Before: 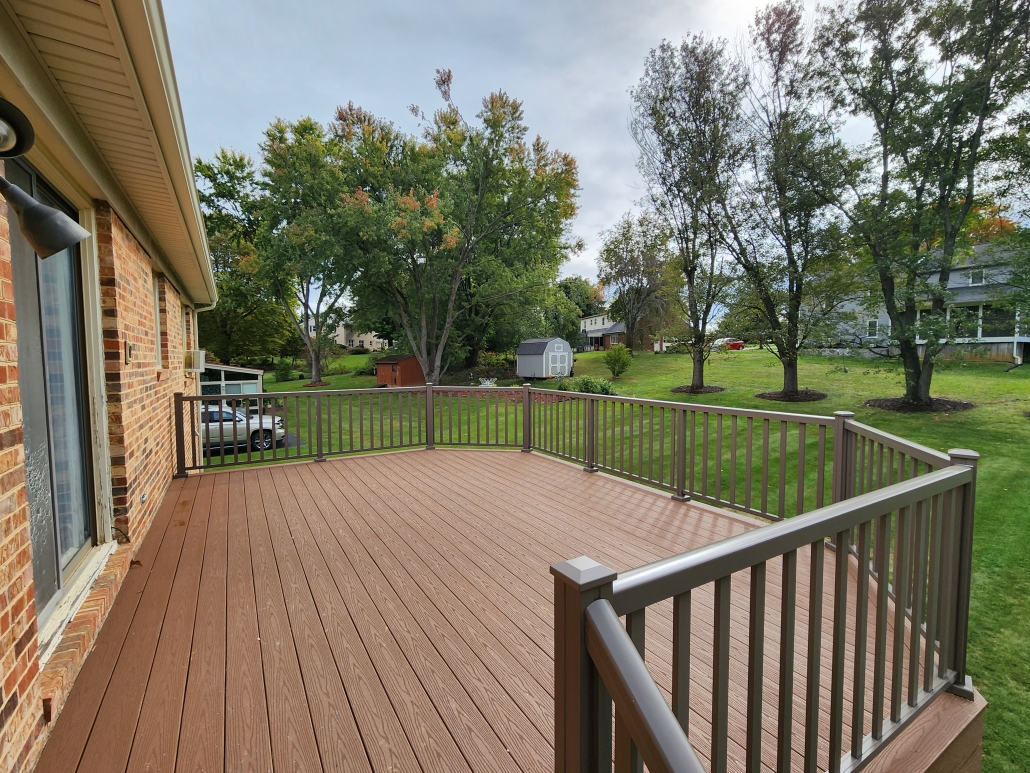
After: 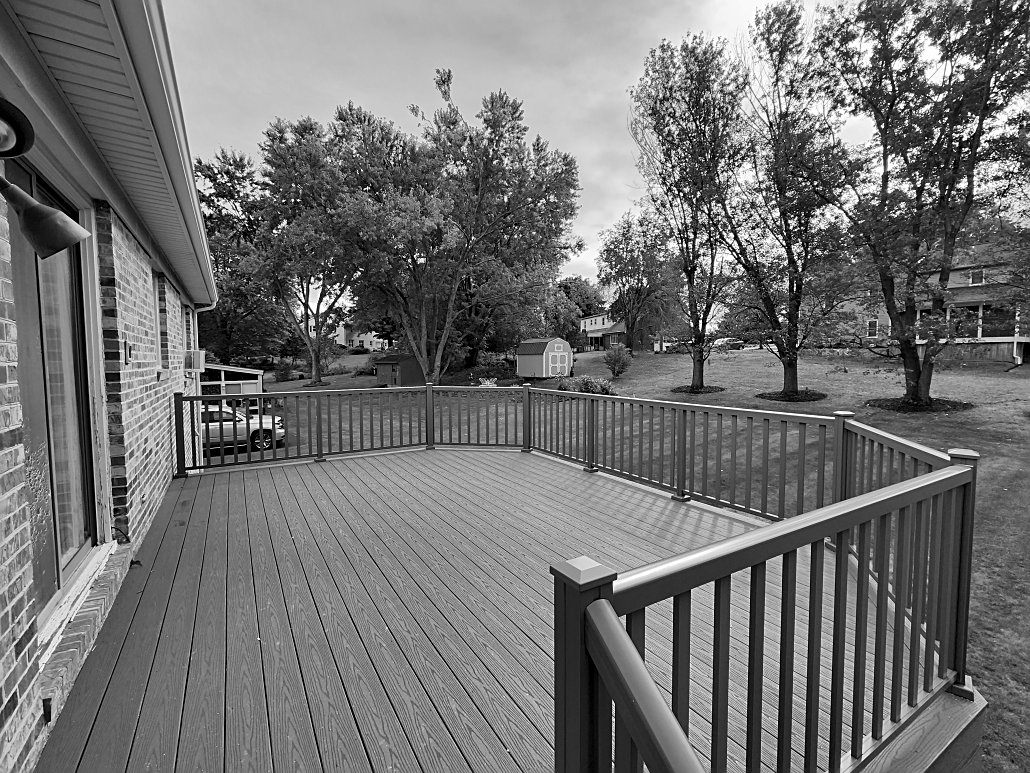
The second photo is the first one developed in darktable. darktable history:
sharpen: on, module defaults
contrast equalizer: octaves 7, y [[0.6 ×6], [0.55 ×6], [0 ×6], [0 ×6], [0 ×6]], mix 0.29
exposure: exposure -0.153 EV, compensate highlight preservation false
monochrome: on, module defaults
